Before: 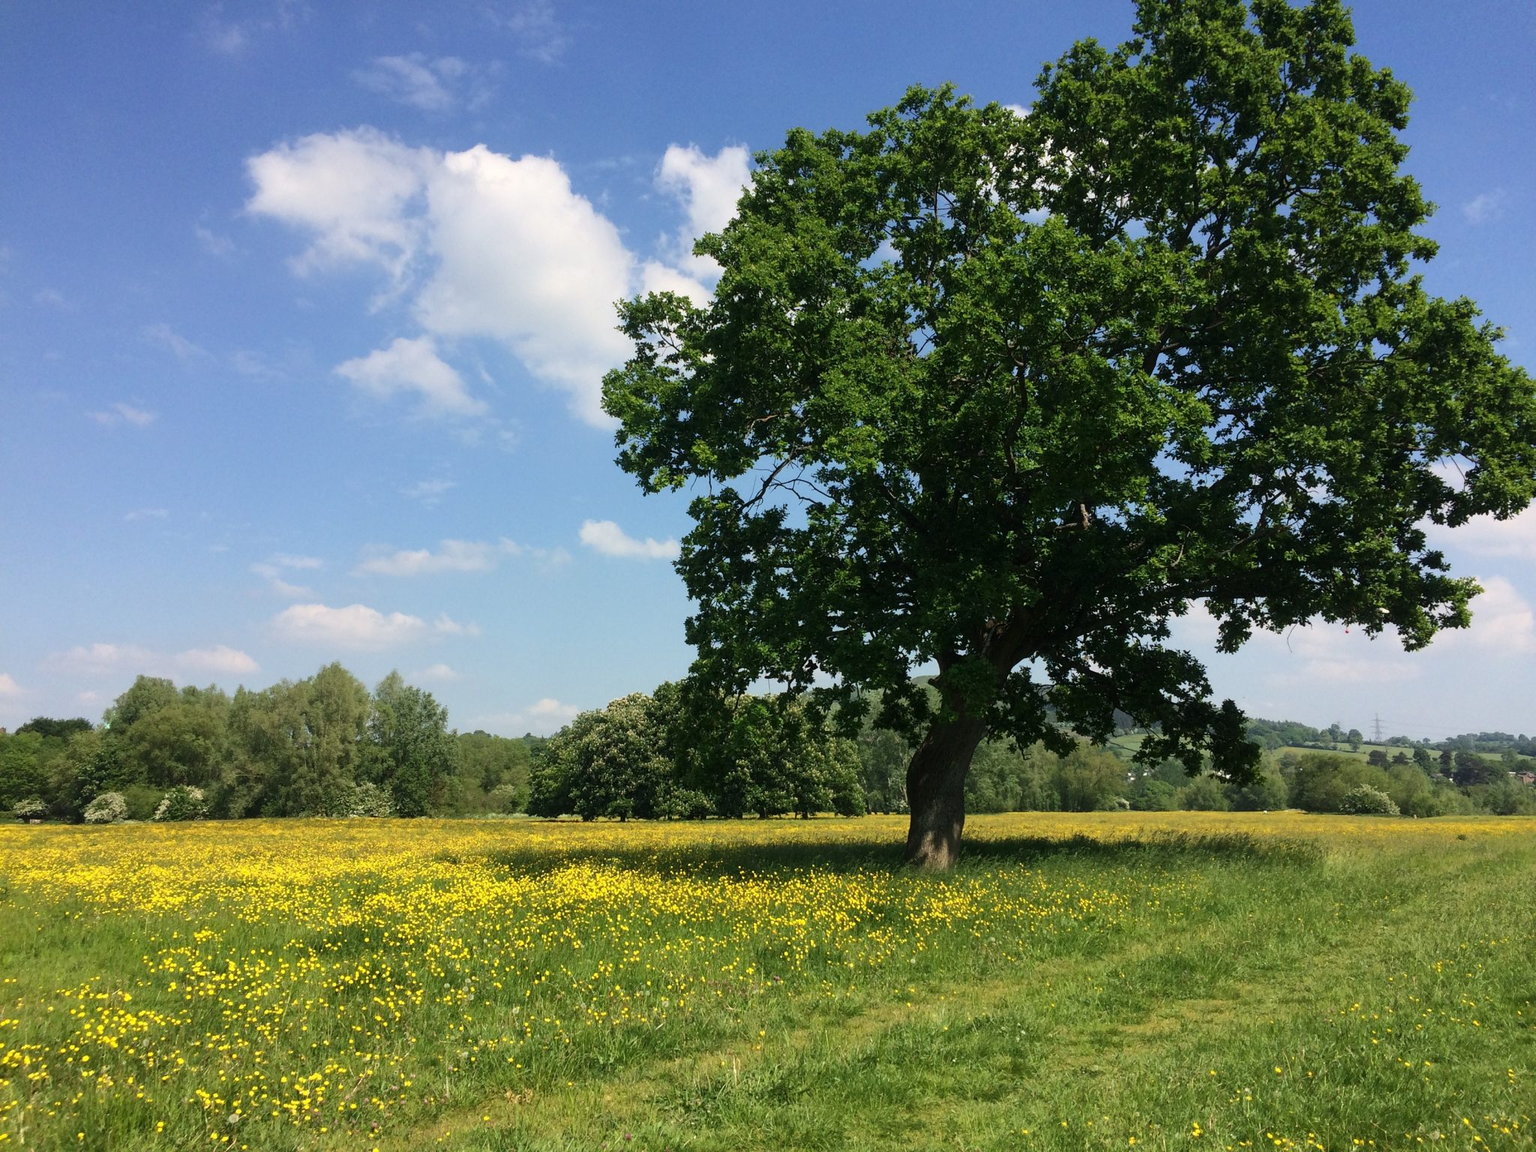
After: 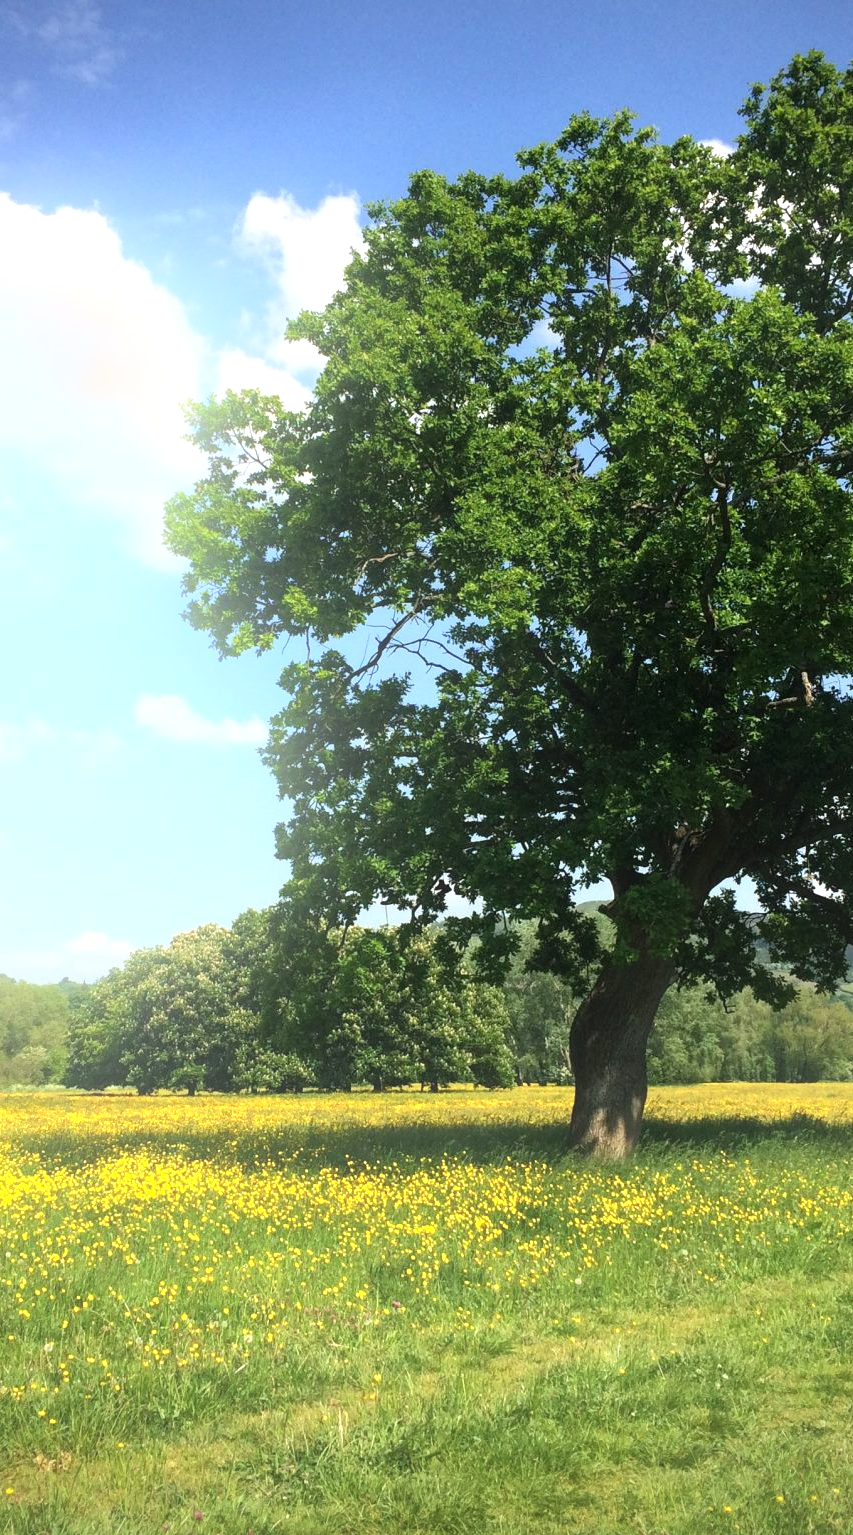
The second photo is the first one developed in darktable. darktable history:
local contrast: highlights 100%, shadows 100%, detail 120%, midtone range 0.2
vignetting: fall-off start 97.23%, saturation -0.024, center (-0.033, -0.042), width/height ratio 1.179, unbound false
exposure: black level correction 0, exposure 0.7 EV, compensate exposure bias true, compensate highlight preservation false
crop: left 31.229%, right 27.105%
bloom: on, module defaults
